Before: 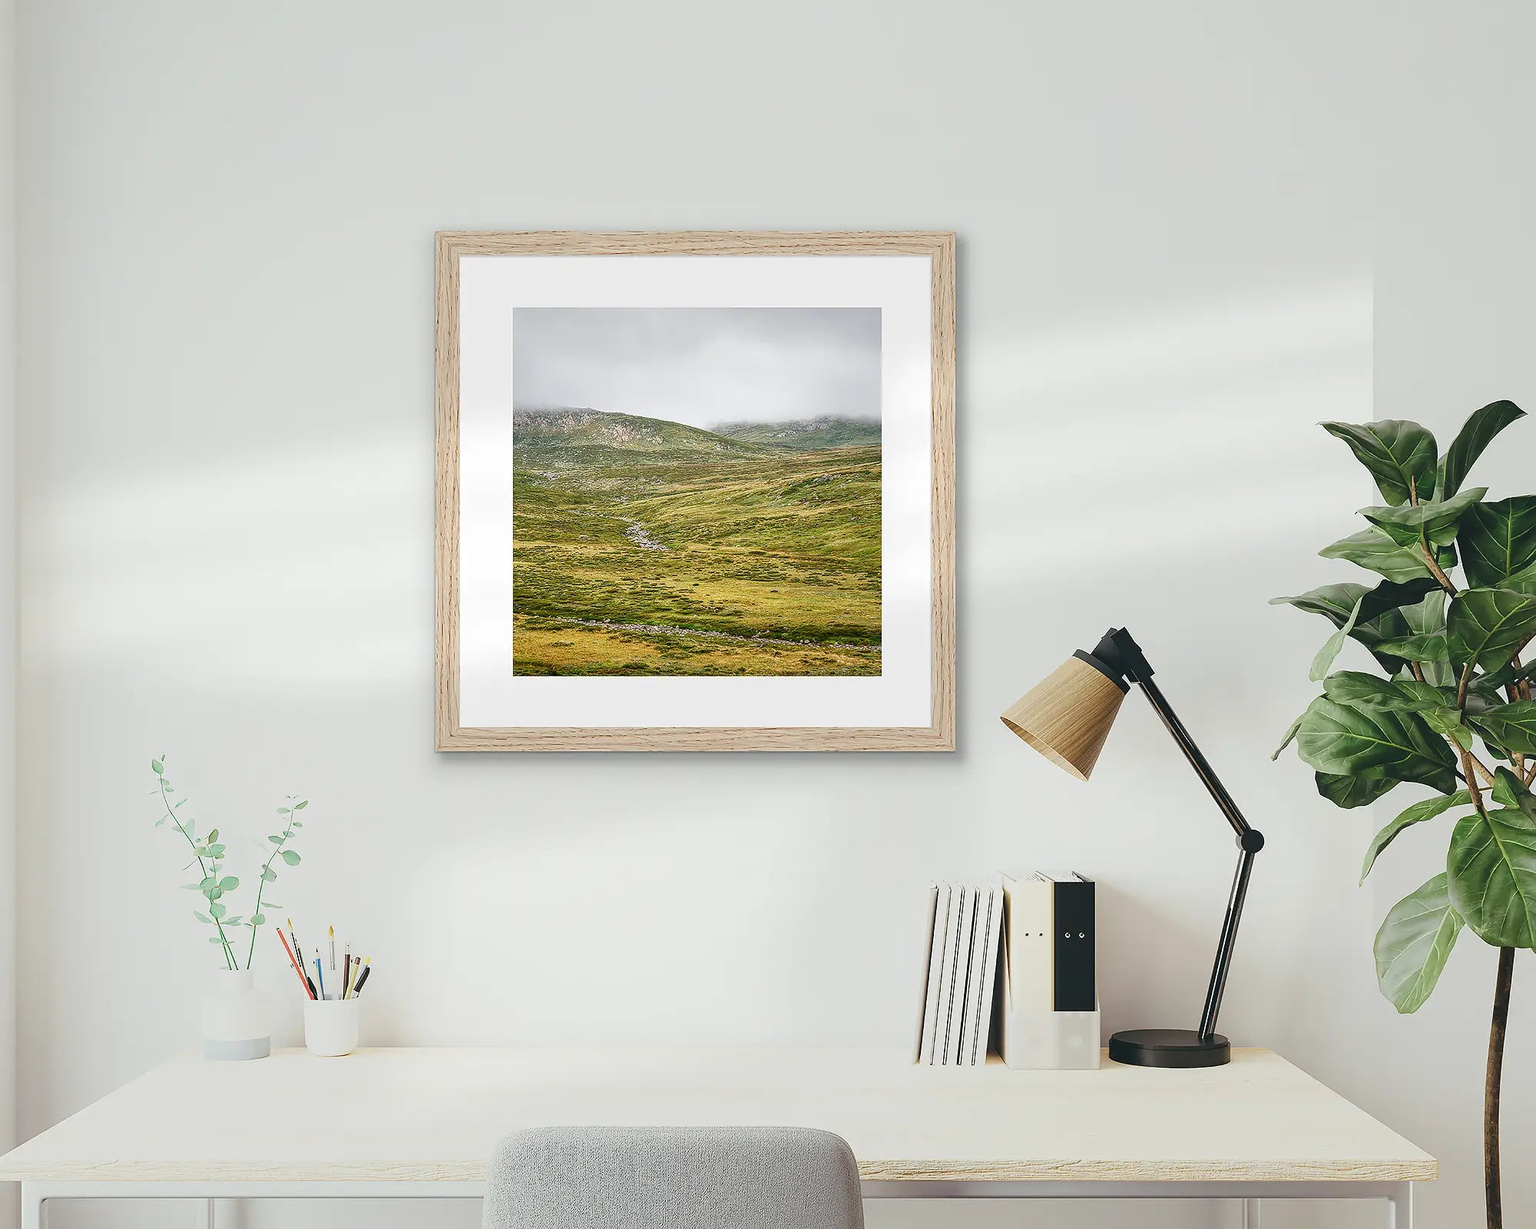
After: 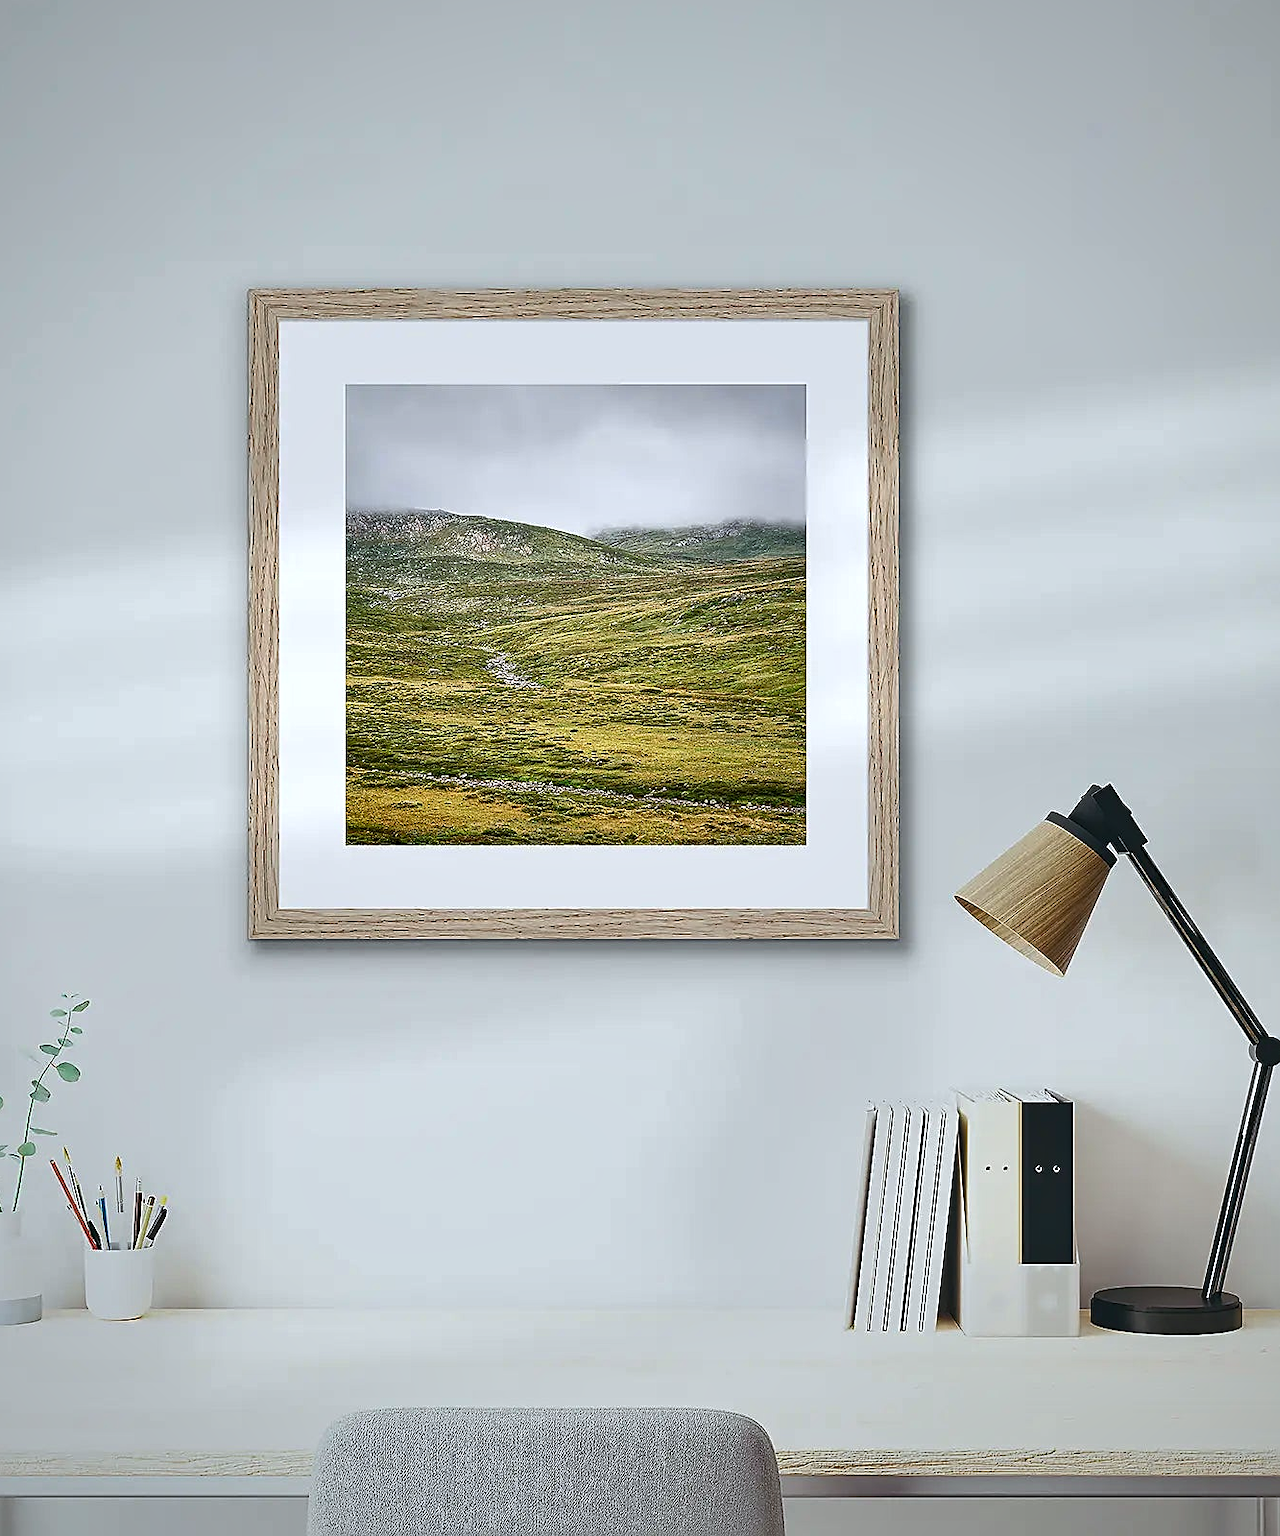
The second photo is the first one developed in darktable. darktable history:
sharpen: on, module defaults
shadows and highlights: soften with gaussian
crop and rotate: left 15.445%, right 17.819%
color calibration: x 0.356, y 0.369, temperature 4673.83 K
vignetting: fall-off radius 94.2%, brightness -0.606, saturation 0
